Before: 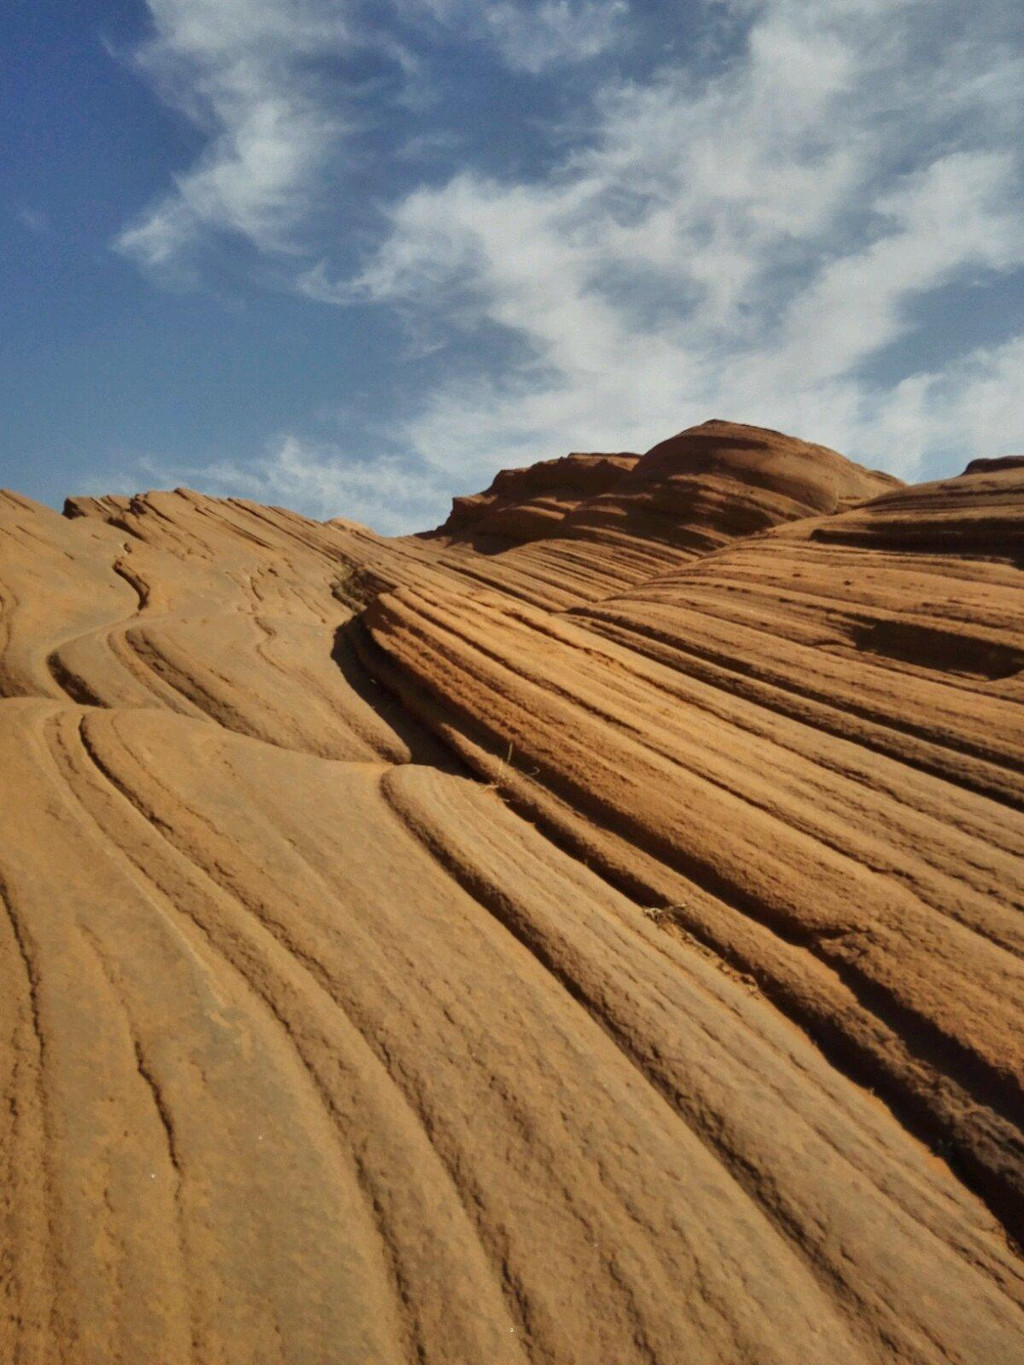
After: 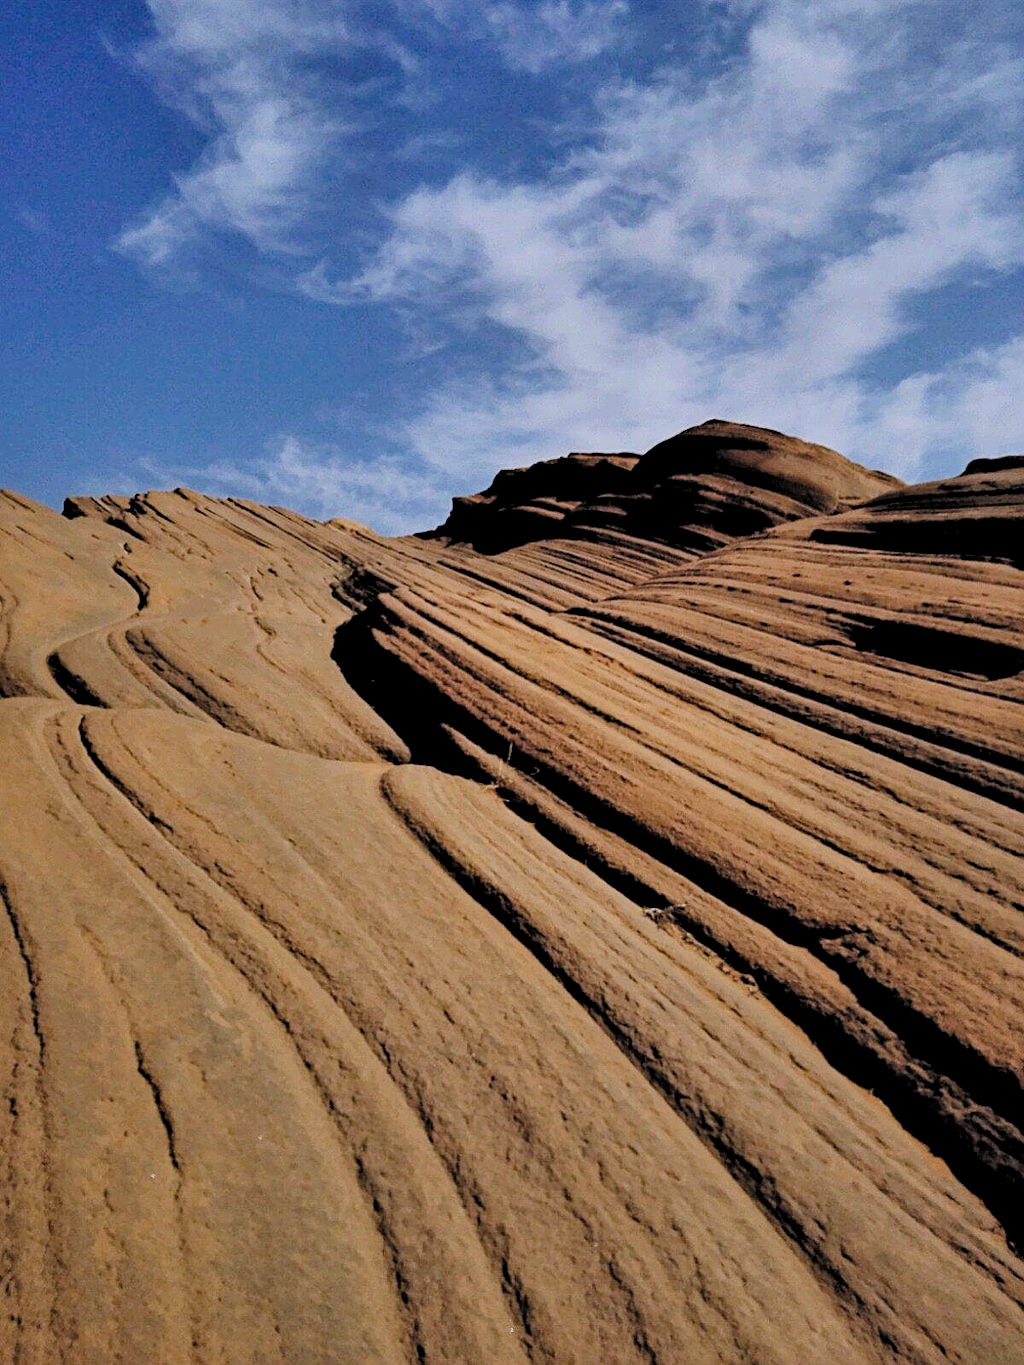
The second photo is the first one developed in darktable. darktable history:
color calibration: illuminant as shot in camera, x 0.379, y 0.396, temperature 4128.18 K, saturation algorithm version 1 (2020)
filmic rgb: black relative exposure -2.94 EV, white relative exposure 4.56 EV, hardness 1.69, contrast 1.254, color science v4 (2020)
sharpen: on, module defaults
haze removal: strength 0.421, compatibility mode true, adaptive false
